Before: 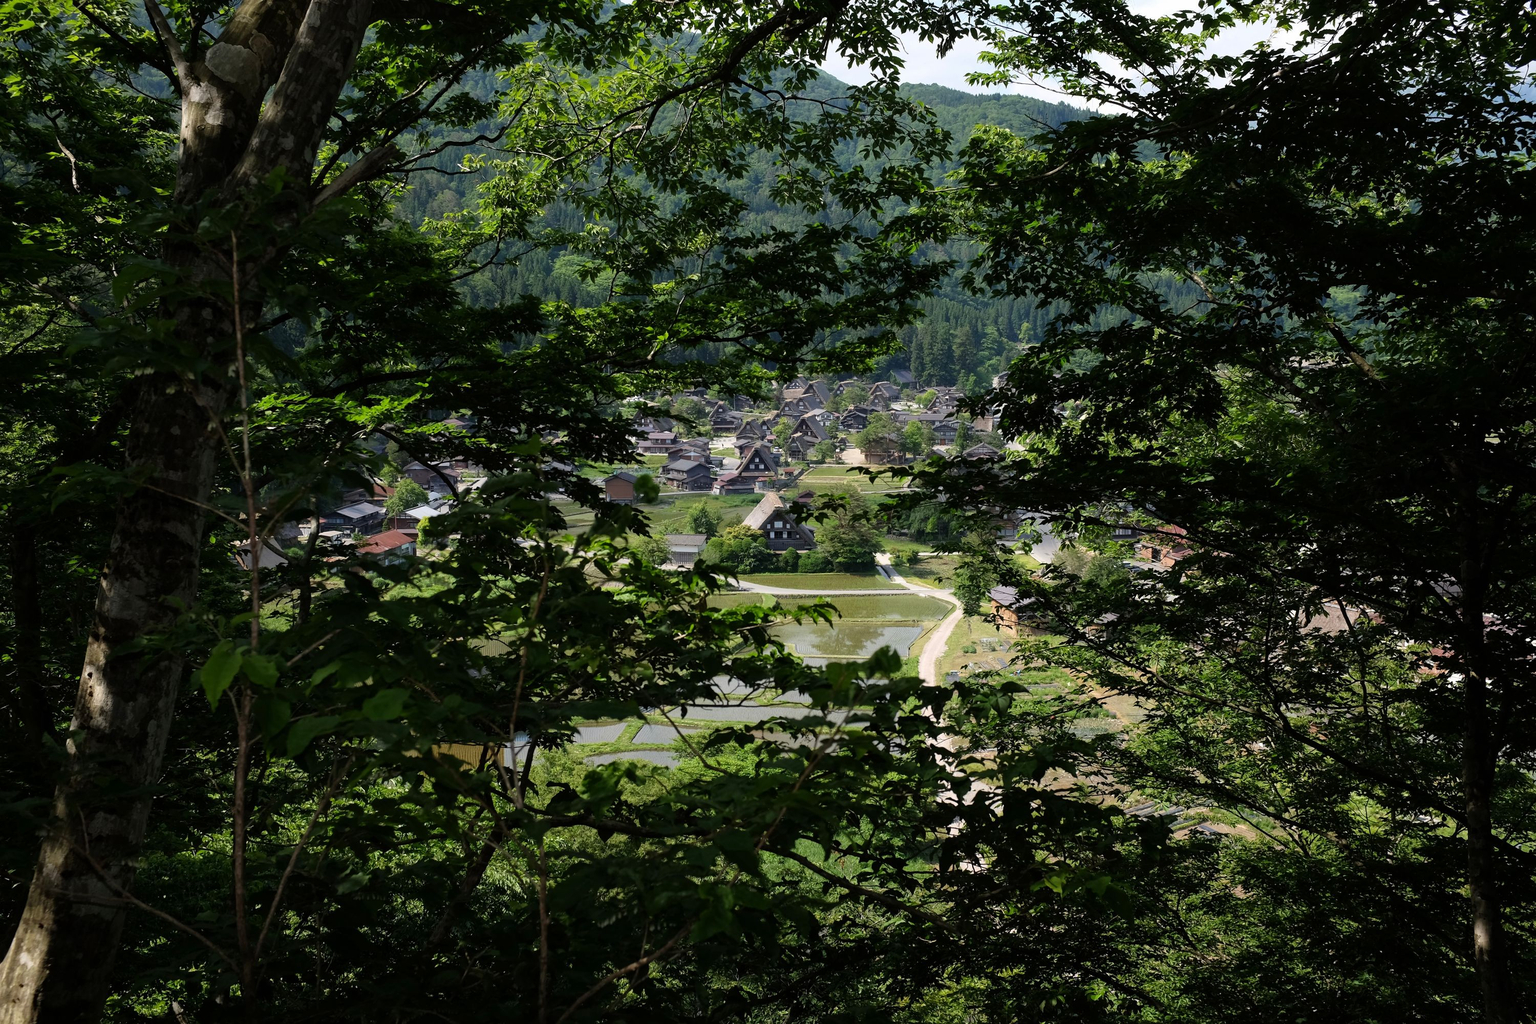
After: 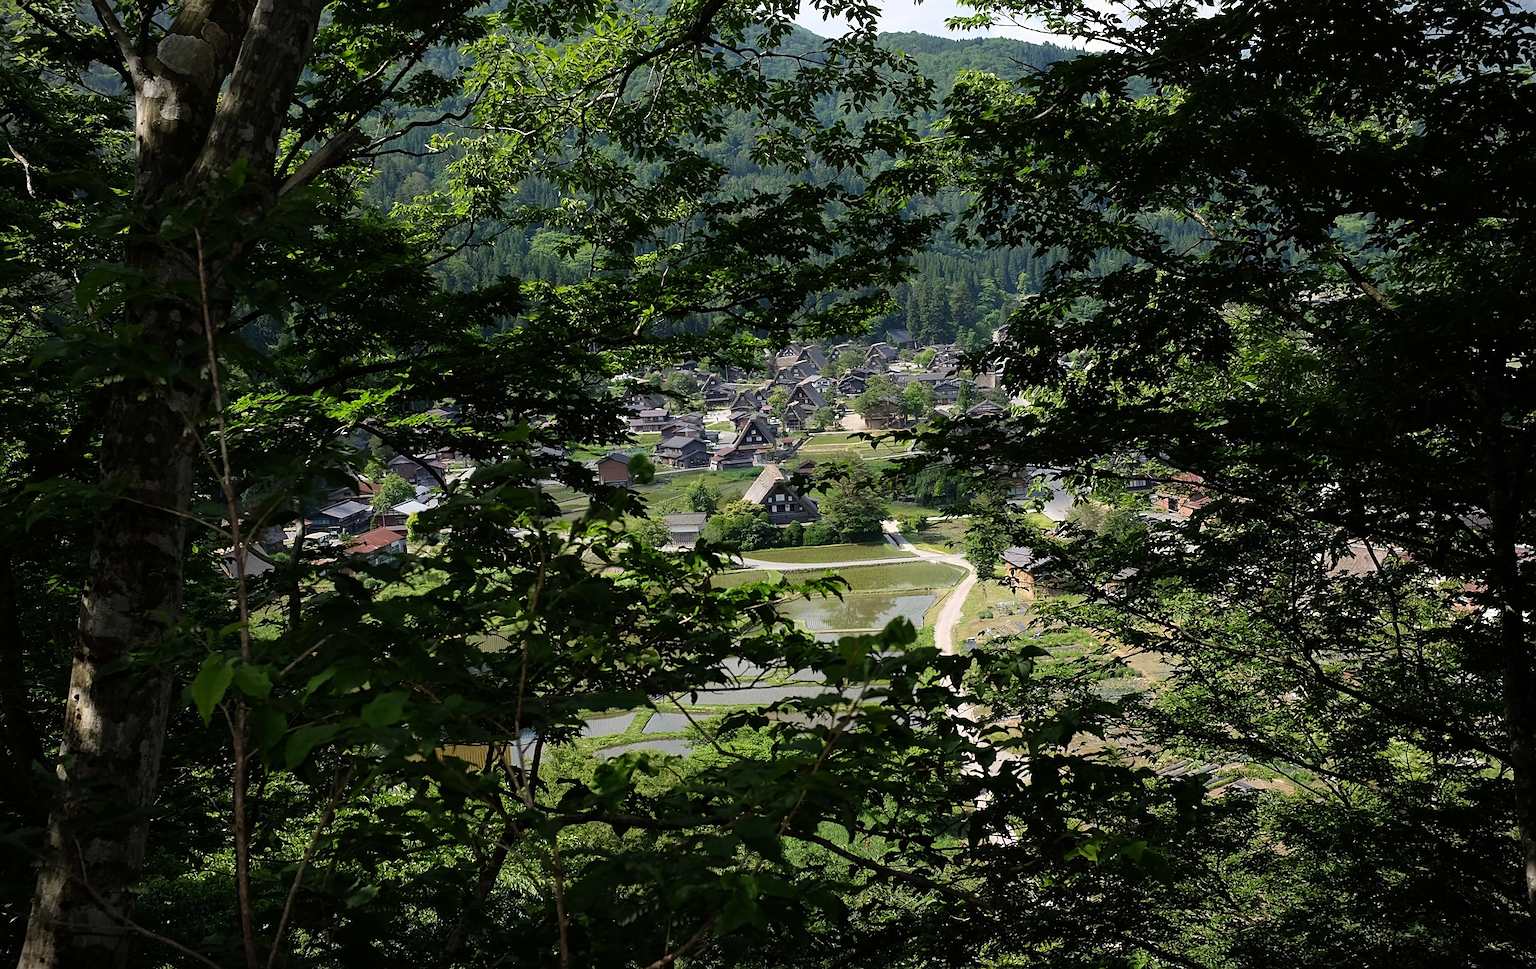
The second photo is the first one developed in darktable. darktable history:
vignetting: fall-off start 100%, brightness -0.282, width/height ratio 1.31
white balance: emerald 1
sharpen: on, module defaults
rotate and perspective: rotation -3.52°, crop left 0.036, crop right 0.964, crop top 0.081, crop bottom 0.919
